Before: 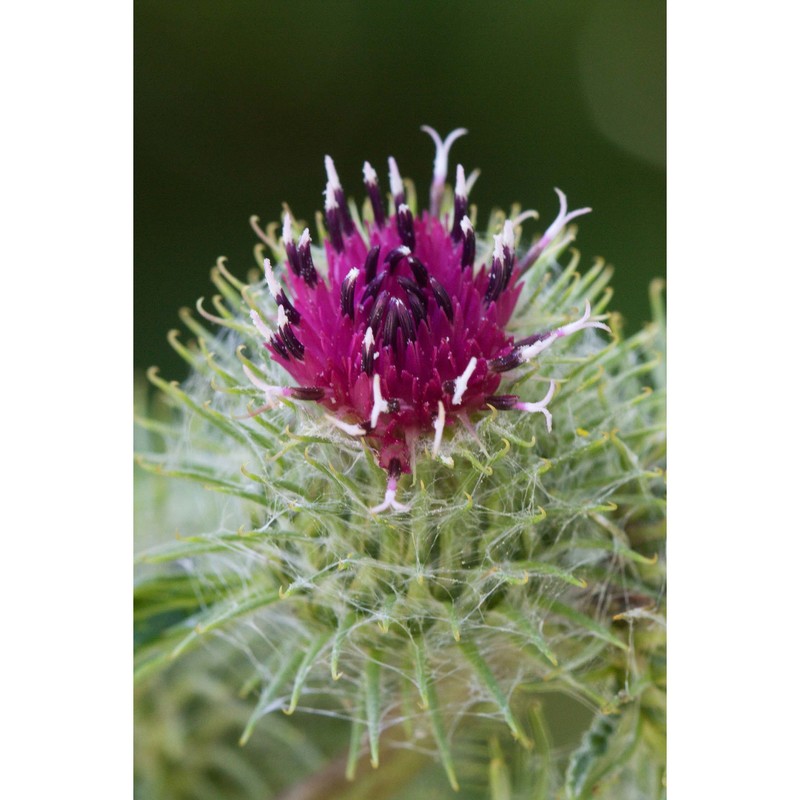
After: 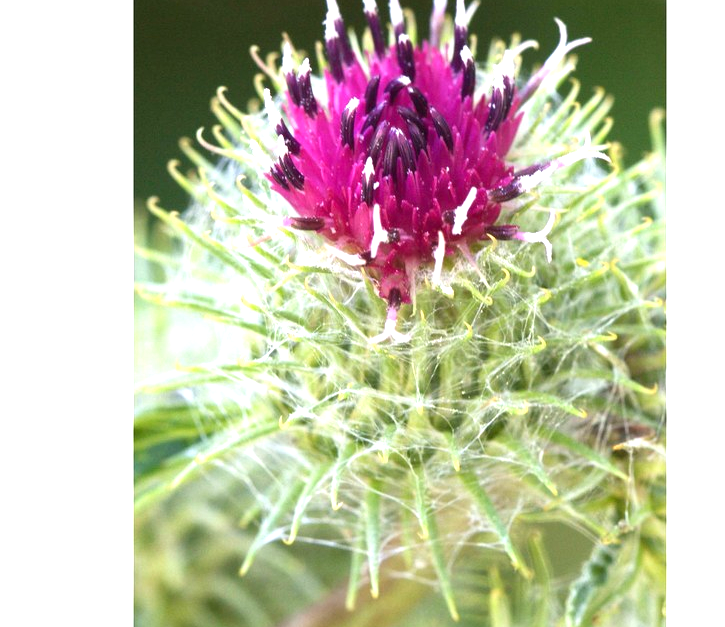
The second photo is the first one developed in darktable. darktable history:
exposure: black level correction 0, exposure 1.199 EV, compensate highlight preservation false
crop: top 21.261%, right 9.335%, bottom 0.298%
